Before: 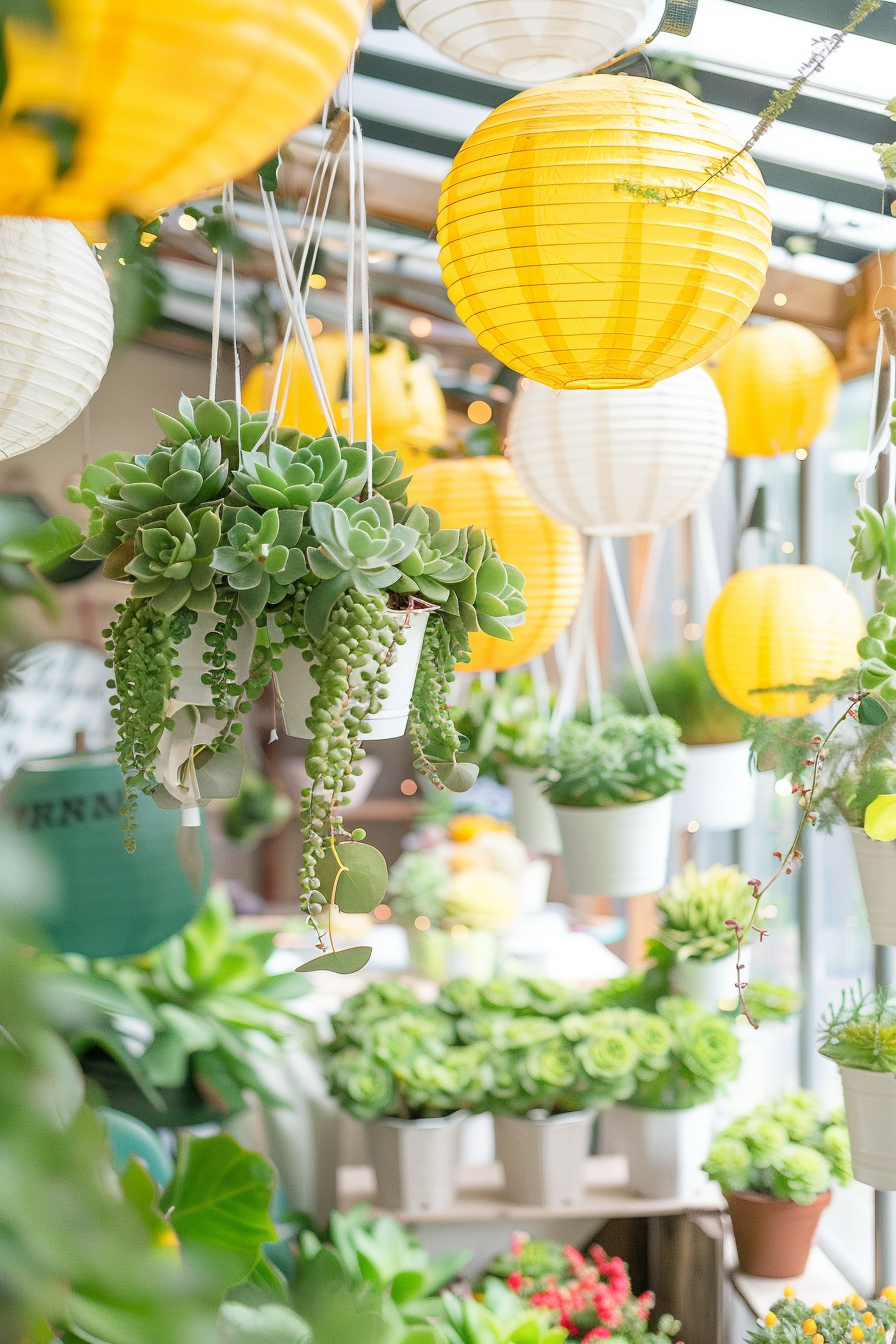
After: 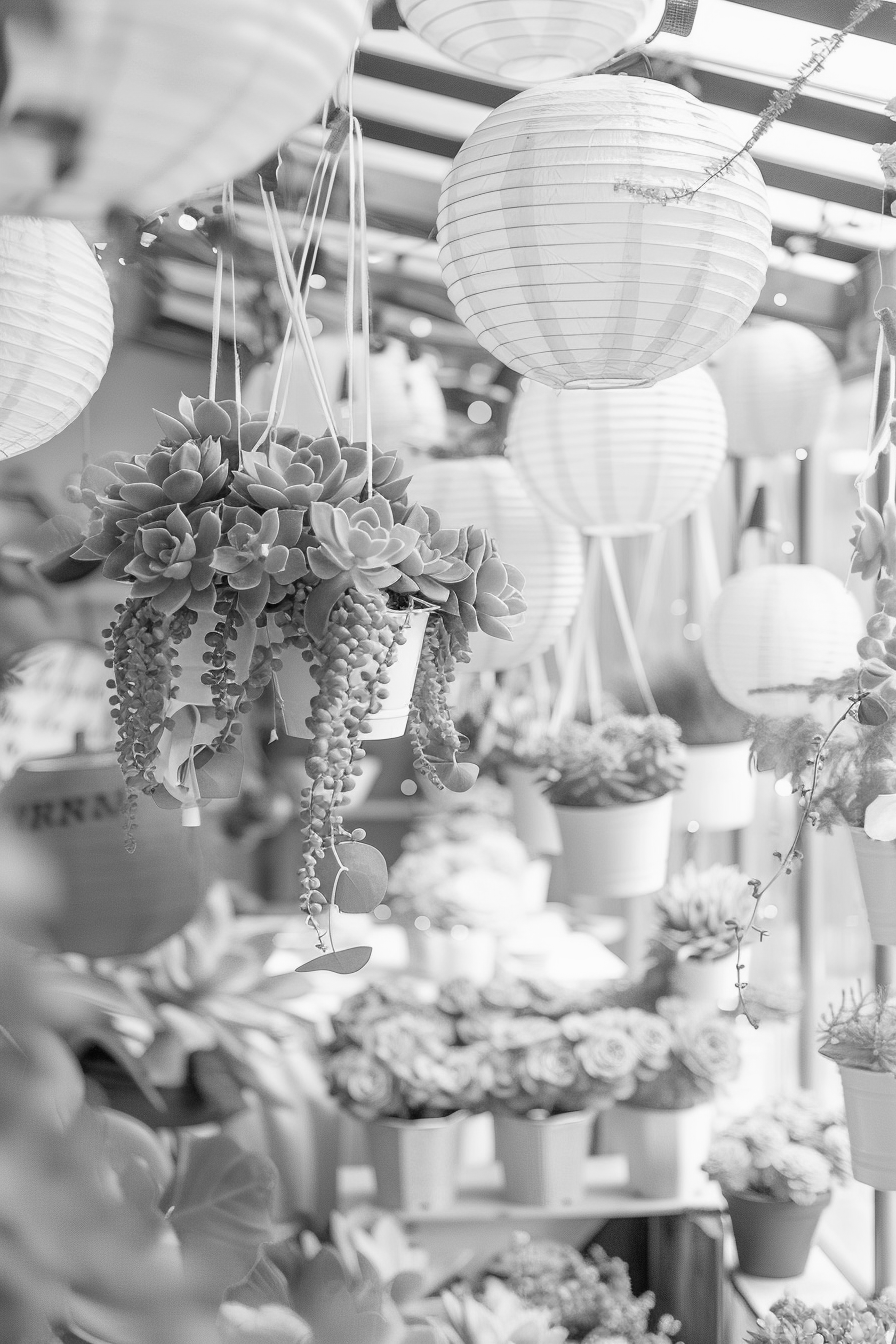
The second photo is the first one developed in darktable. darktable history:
tone equalizer: on, module defaults
monochrome: a -6.99, b 35.61, size 1.4
